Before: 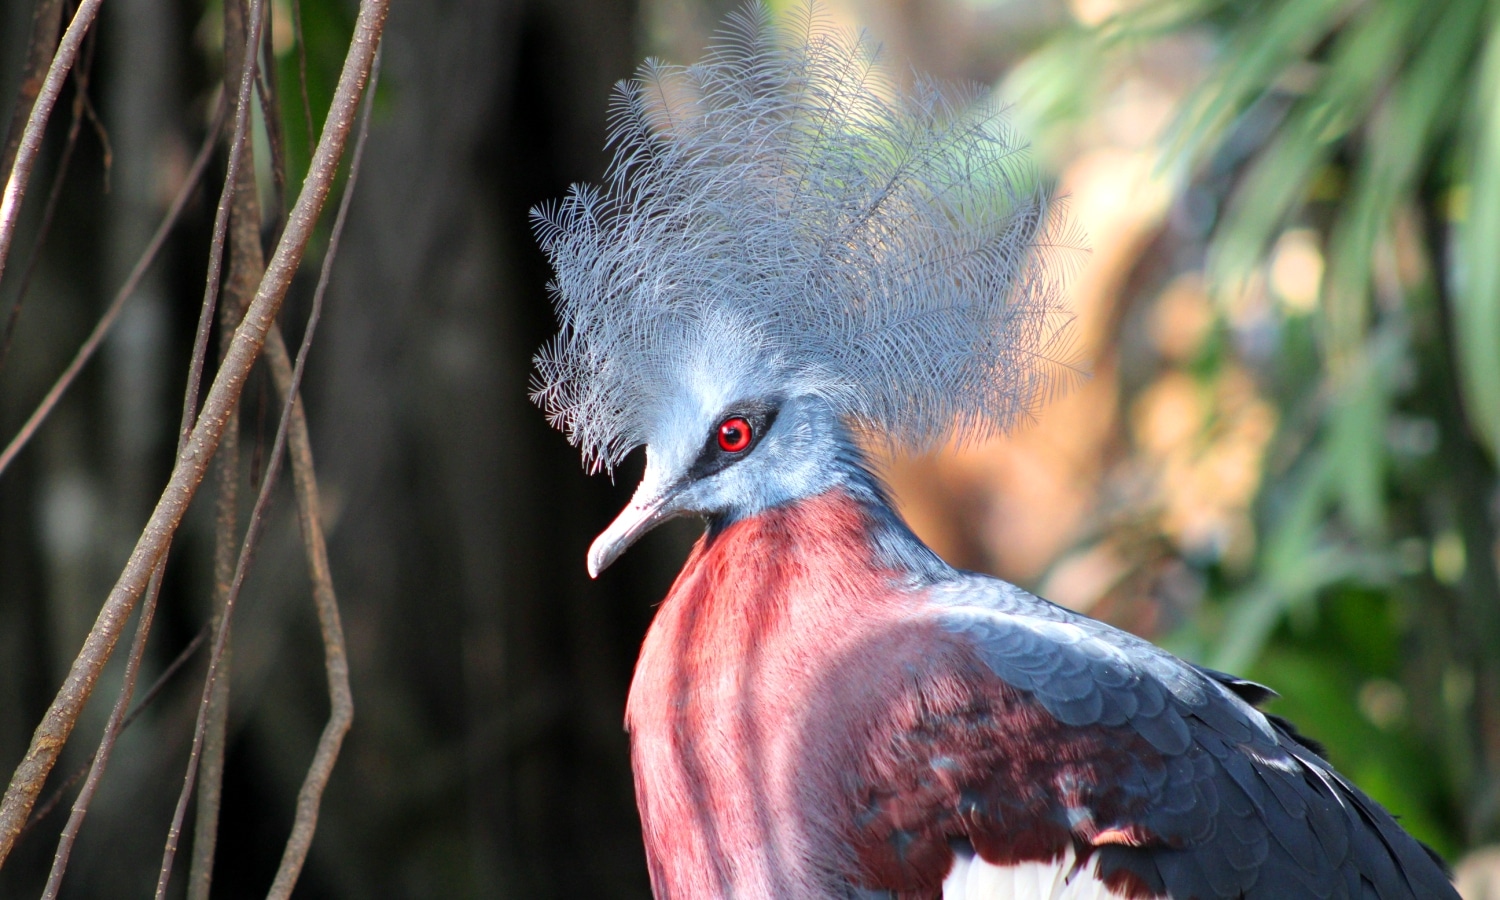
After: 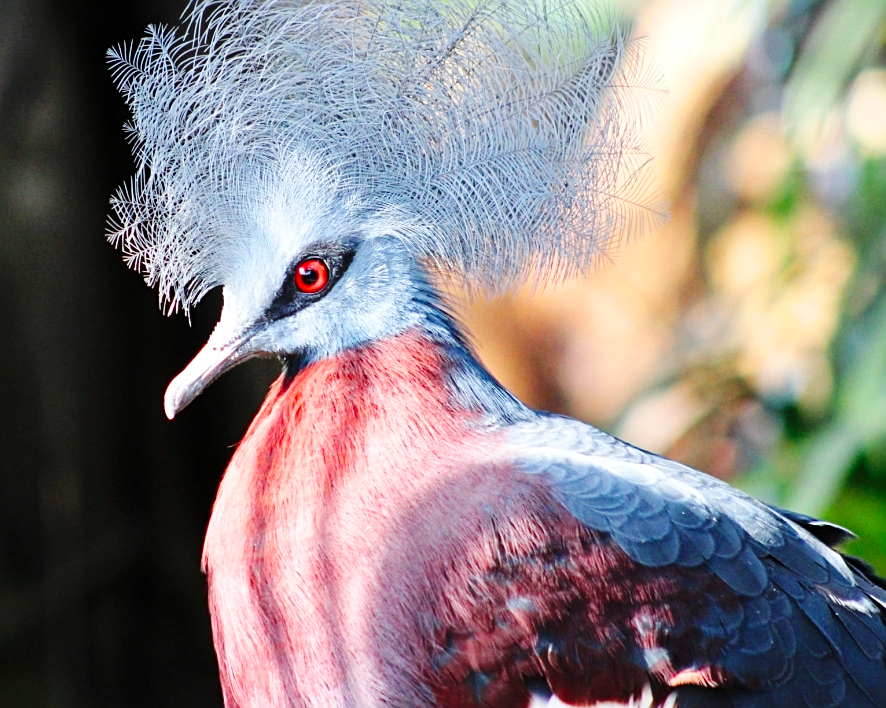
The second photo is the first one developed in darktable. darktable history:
crop and rotate: left 28.256%, top 17.734%, right 12.656%, bottom 3.573%
sharpen: radius 2.167, amount 0.381, threshold 0
base curve: curves: ch0 [(0, 0) (0.036, 0.025) (0.121, 0.166) (0.206, 0.329) (0.605, 0.79) (1, 1)], preserve colors none
